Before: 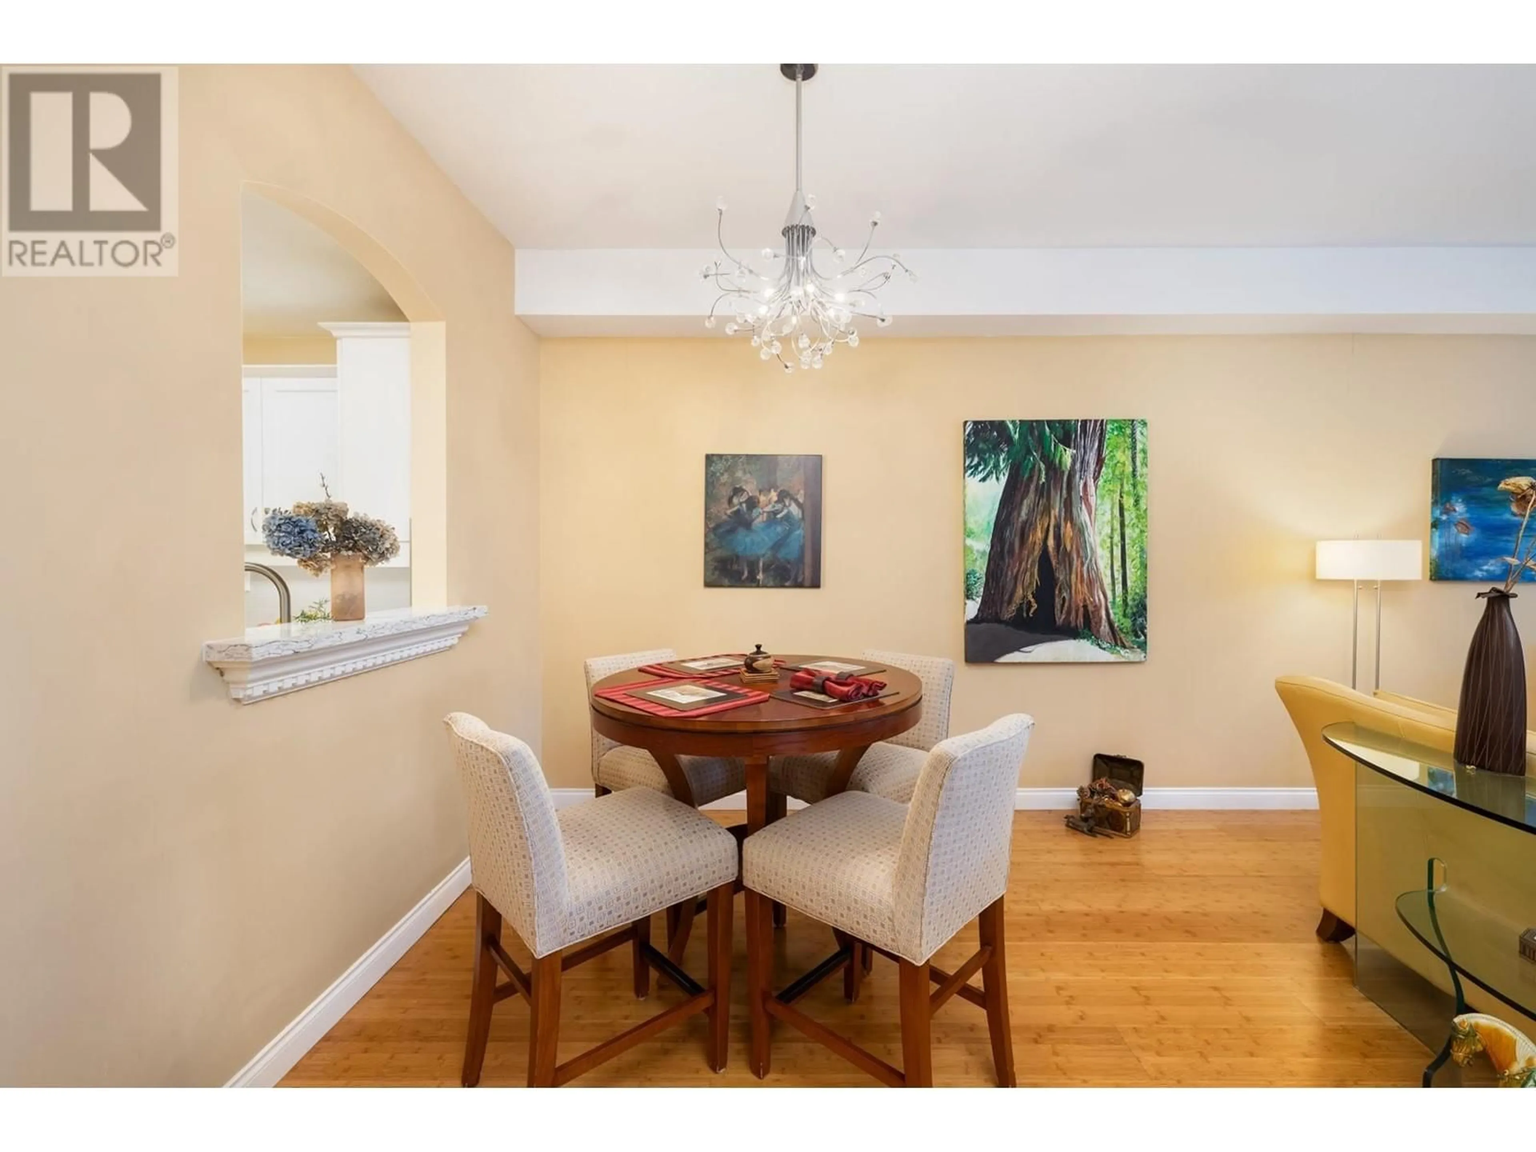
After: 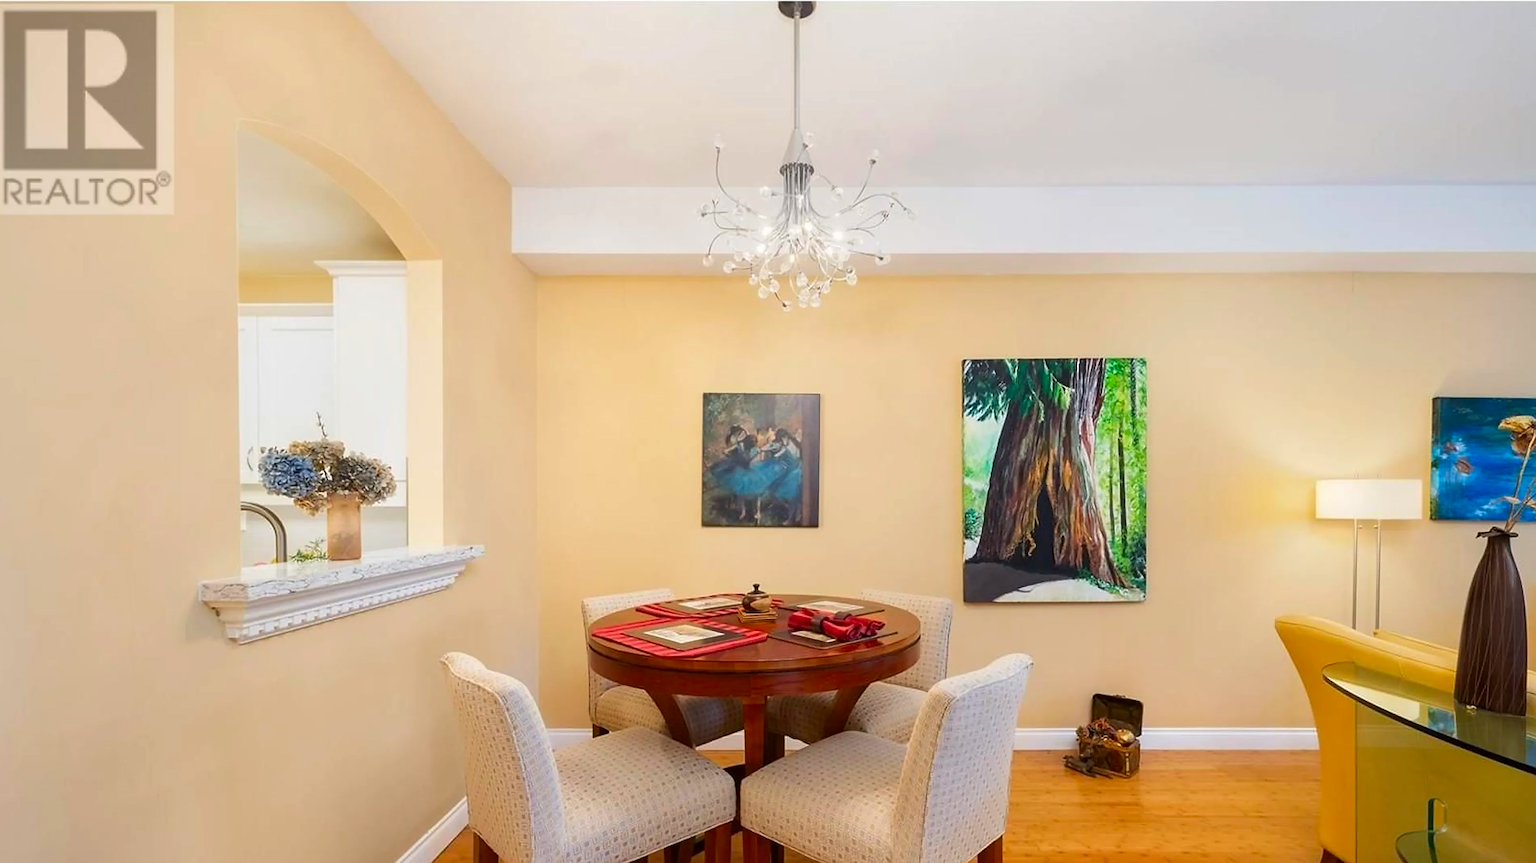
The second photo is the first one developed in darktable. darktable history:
color correction: highlights b* 0.062, saturation 1.36
sharpen: radius 1.359, amount 1.244, threshold 0.713
crop: left 0.346%, top 5.466%, bottom 19.828%
